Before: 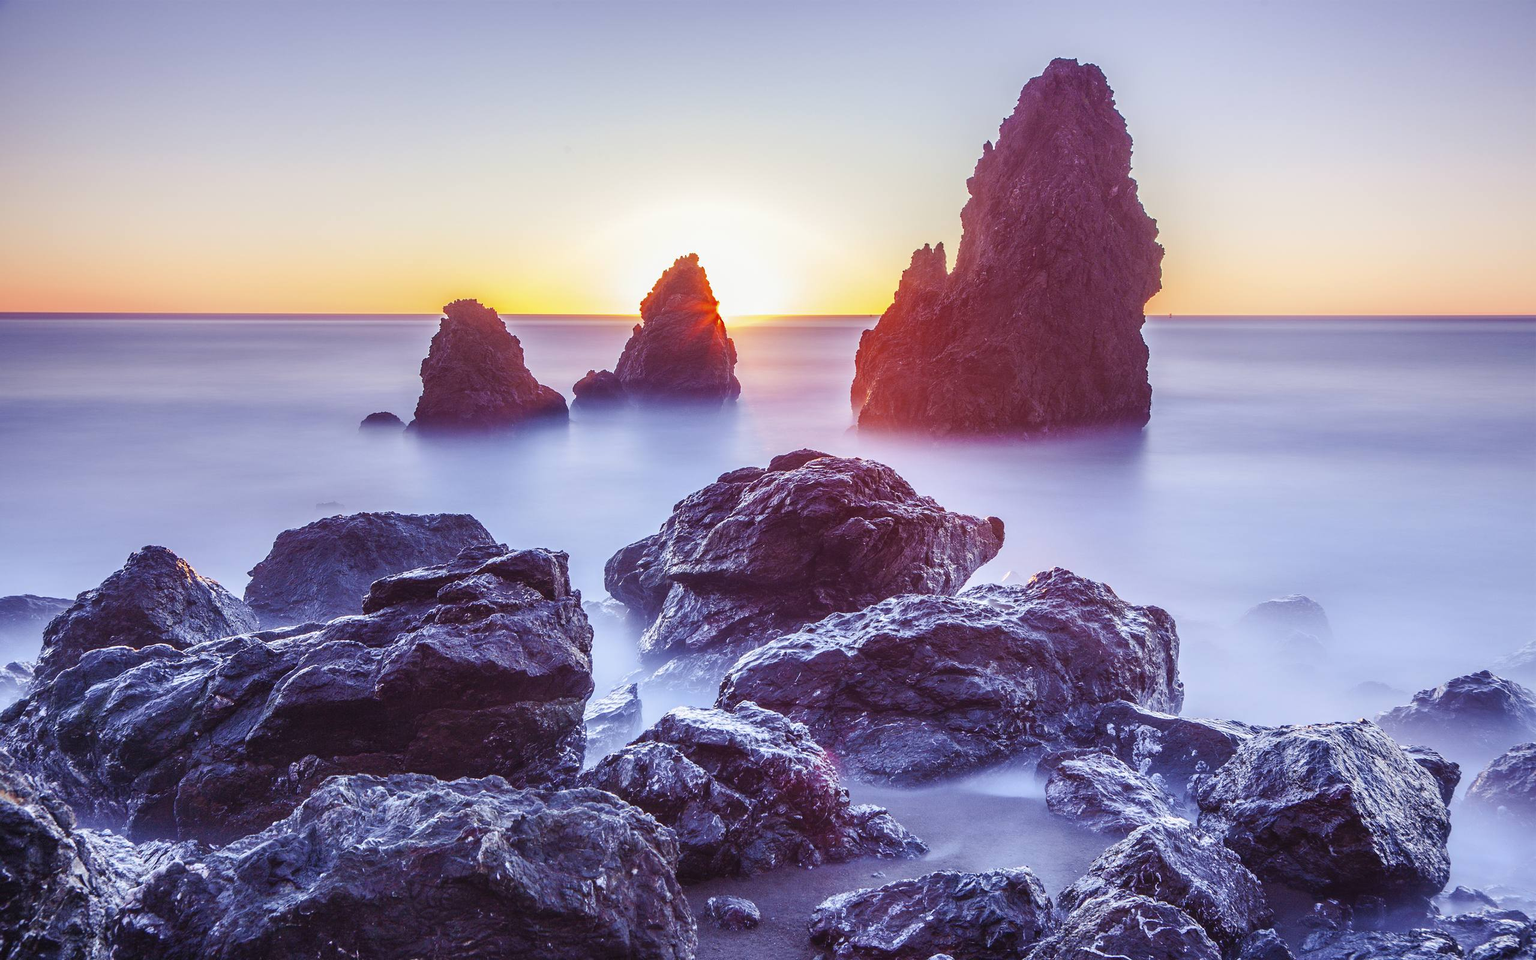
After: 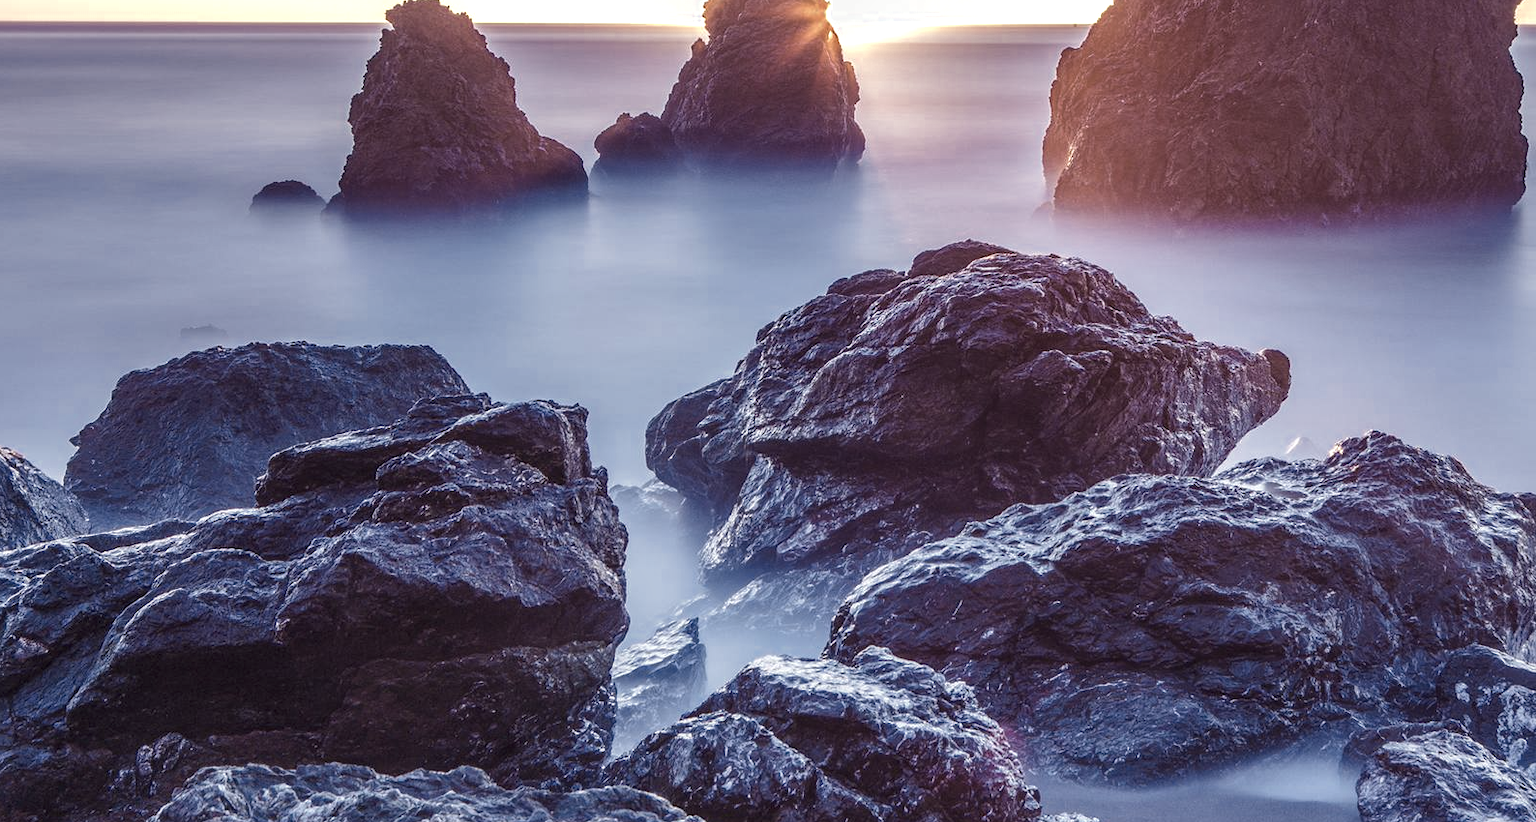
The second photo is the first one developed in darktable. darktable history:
crop: left 13.312%, top 31.28%, right 24.627%, bottom 15.582%
local contrast: on, module defaults
color zones: curves: ch0 [(0.25, 0.667) (0.758, 0.368)]; ch1 [(0.215, 0.245) (0.761, 0.373)]; ch2 [(0.247, 0.554) (0.761, 0.436)]
